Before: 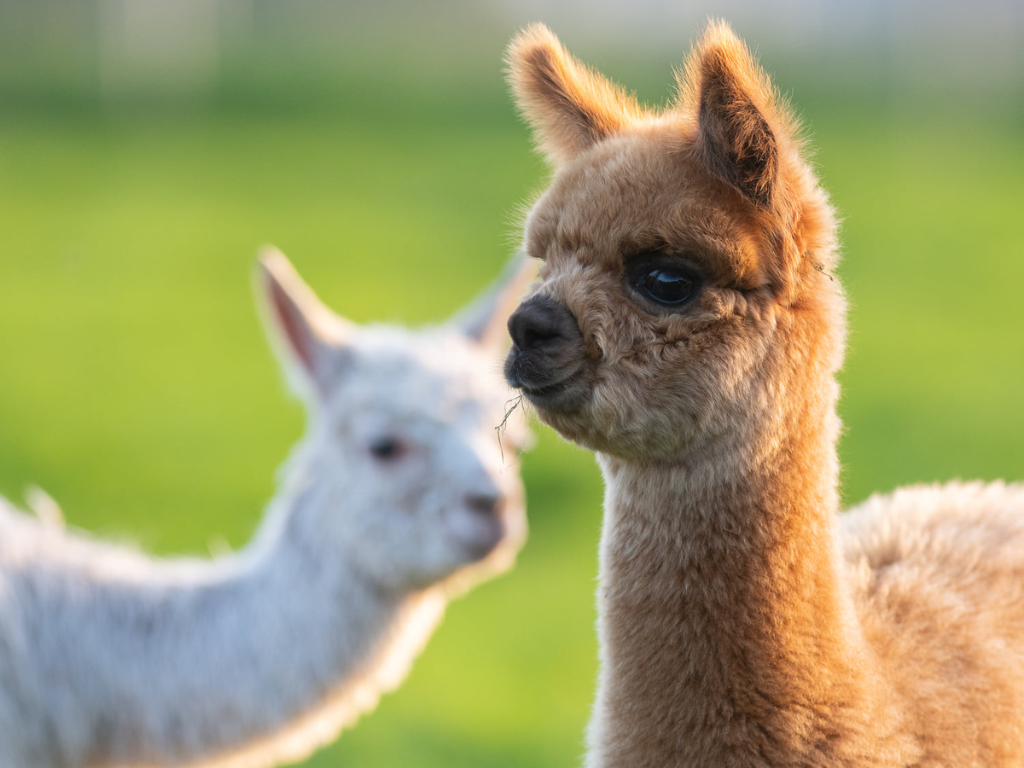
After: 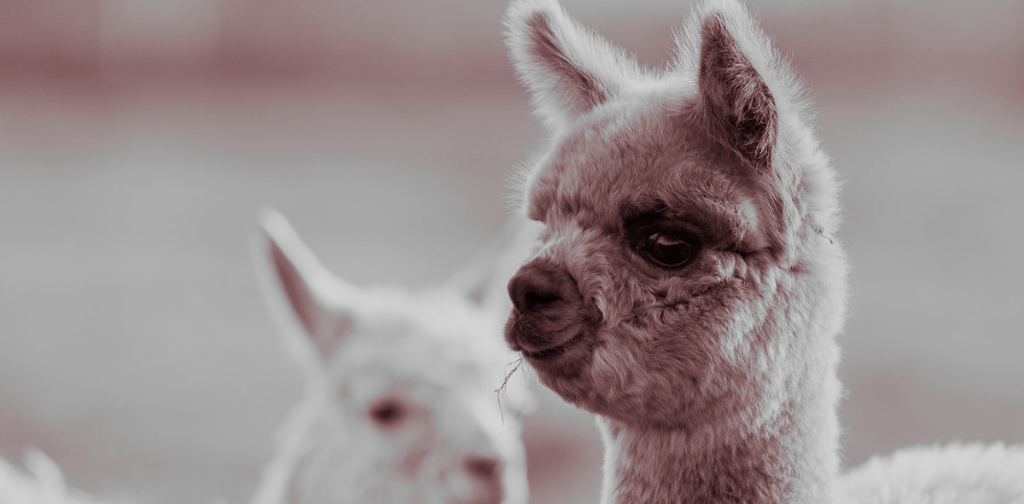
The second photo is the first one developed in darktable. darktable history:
filmic rgb: middle gray luminance 18.42%, black relative exposure -11.25 EV, white relative exposure 3.75 EV, threshold 6 EV, target black luminance 0%, hardness 5.87, latitude 57.4%, contrast 0.963, shadows ↔ highlights balance 49.98%, add noise in highlights 0, preserve chrominance luminance Y, color science v3 (2019), use custom middle-gray values true, iterations of high-quality reconstruction 0, contrast in highlights soft, enable highlight reconstruction true
crop and rotate: top 4.848%, bottom 29.503%
monochrome: on, module defaults
split-toning: on, module defaults
